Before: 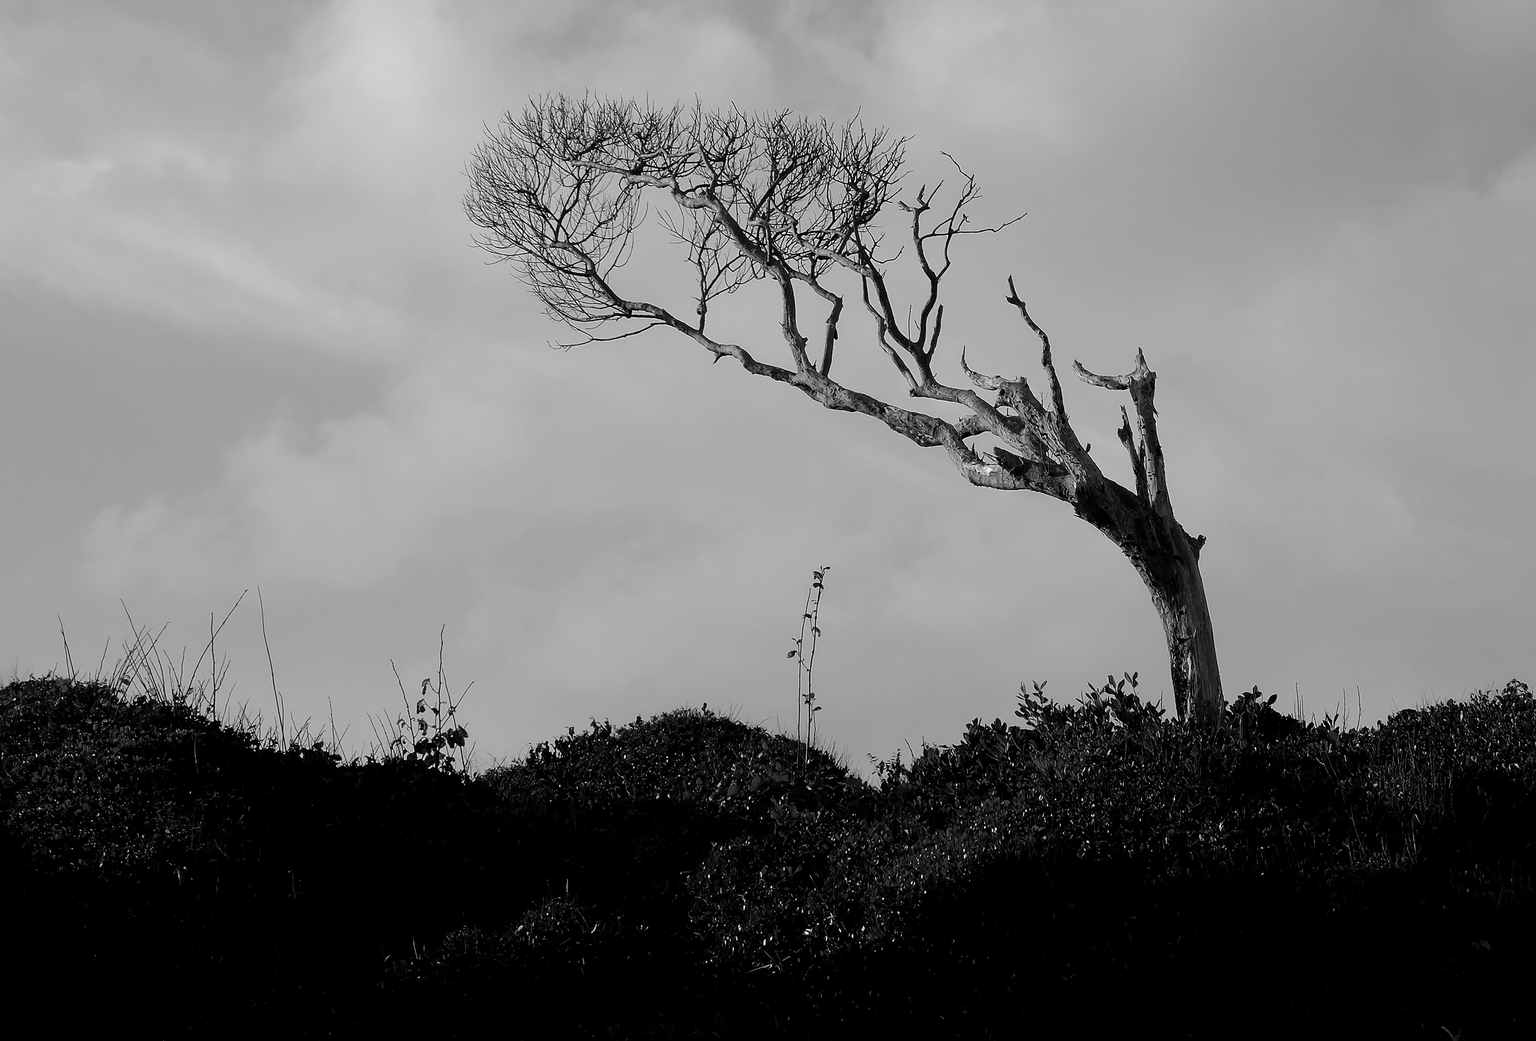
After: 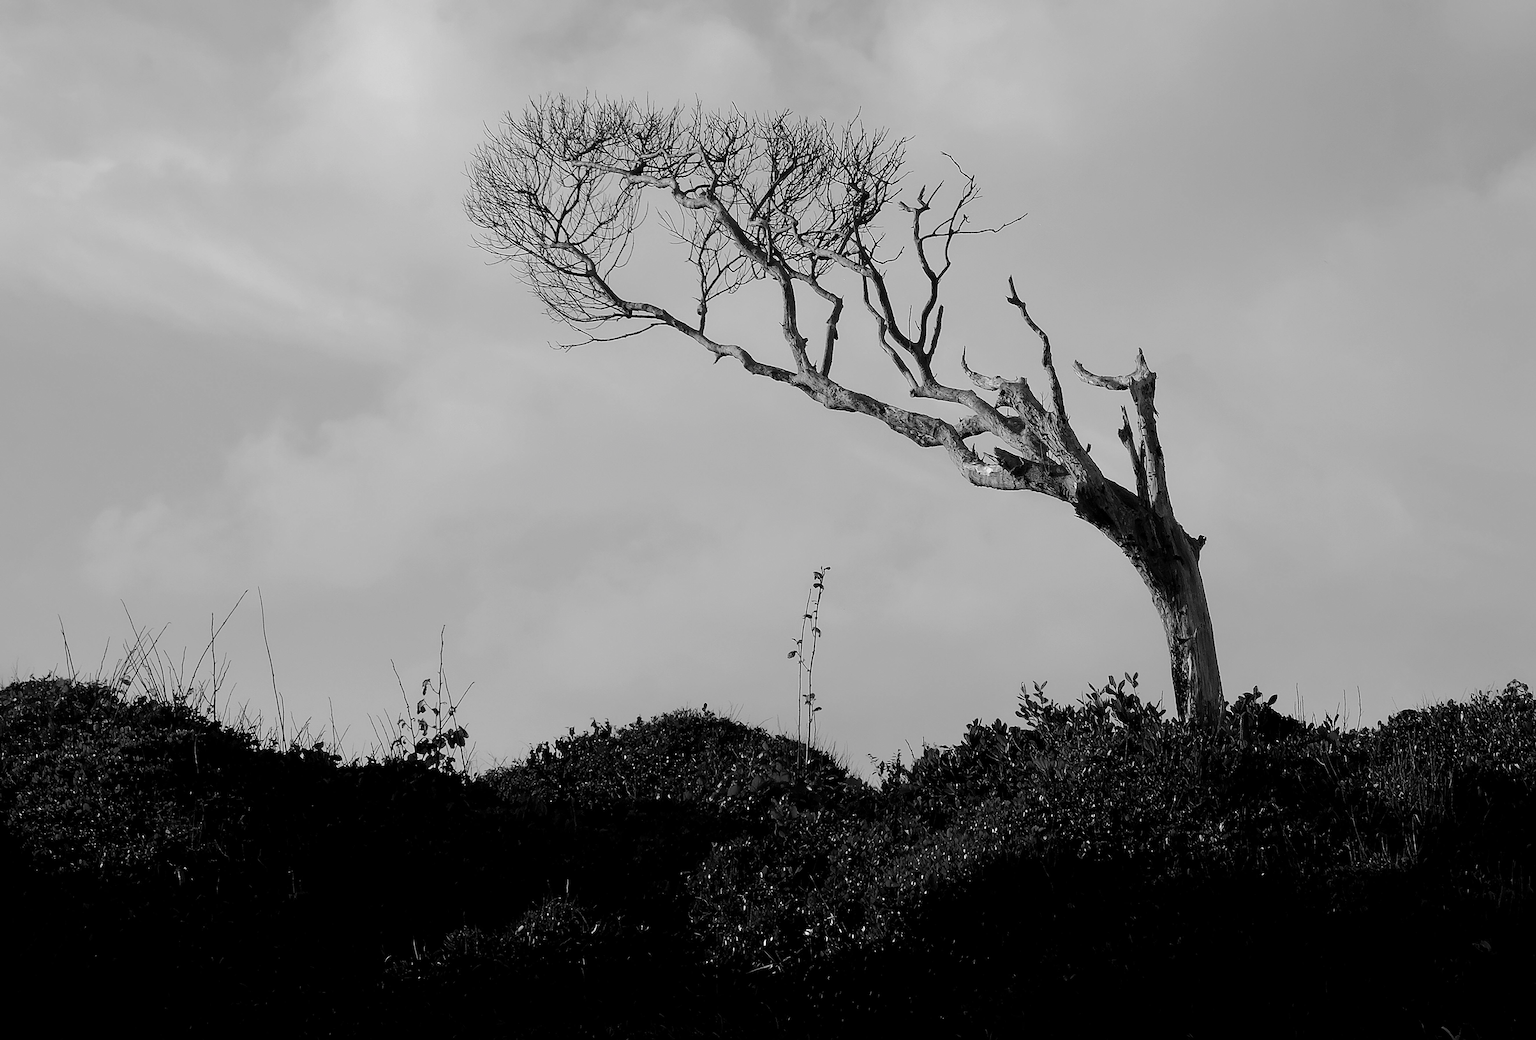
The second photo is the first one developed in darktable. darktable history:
color balance rgb: perceptual saturation grading › global saturation 0.155%, perceptual saturation grading › highlights -29.319%, perceptual saturation grading › mid-tones 28.985%, perceptual saturation grading › shadows 60.143%, perceptual brilliance grading › mid-tones 9.735%, perceptual brilliance grading › shadows 14.478%
